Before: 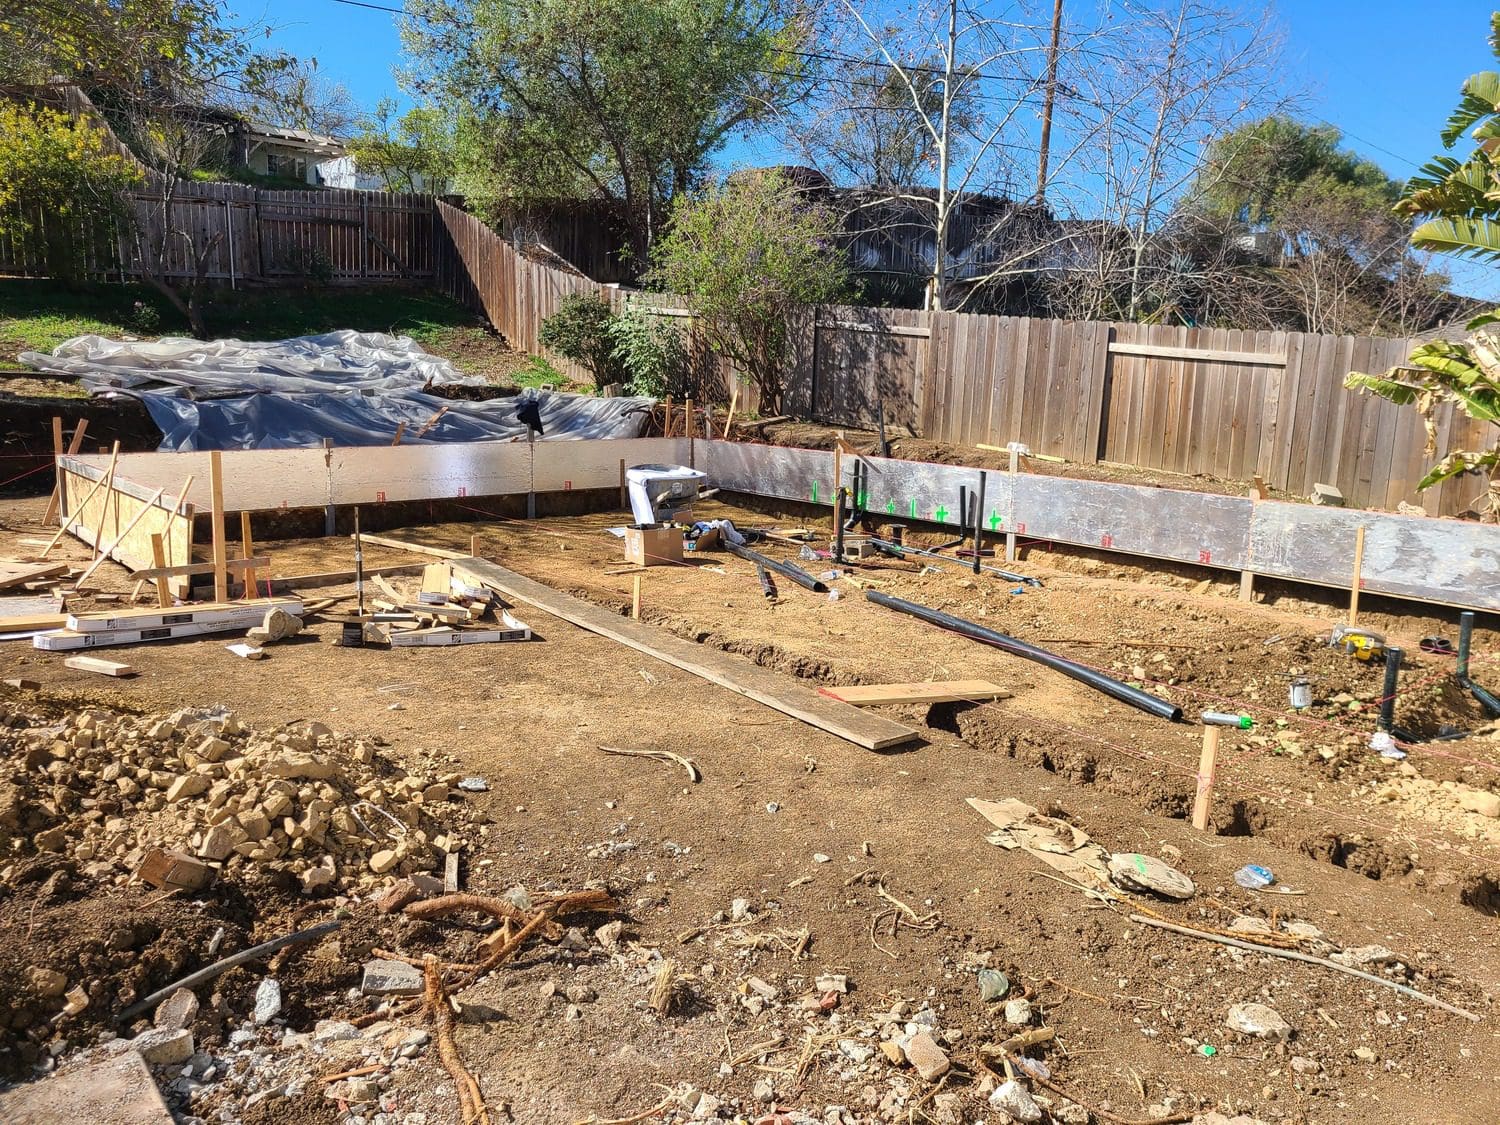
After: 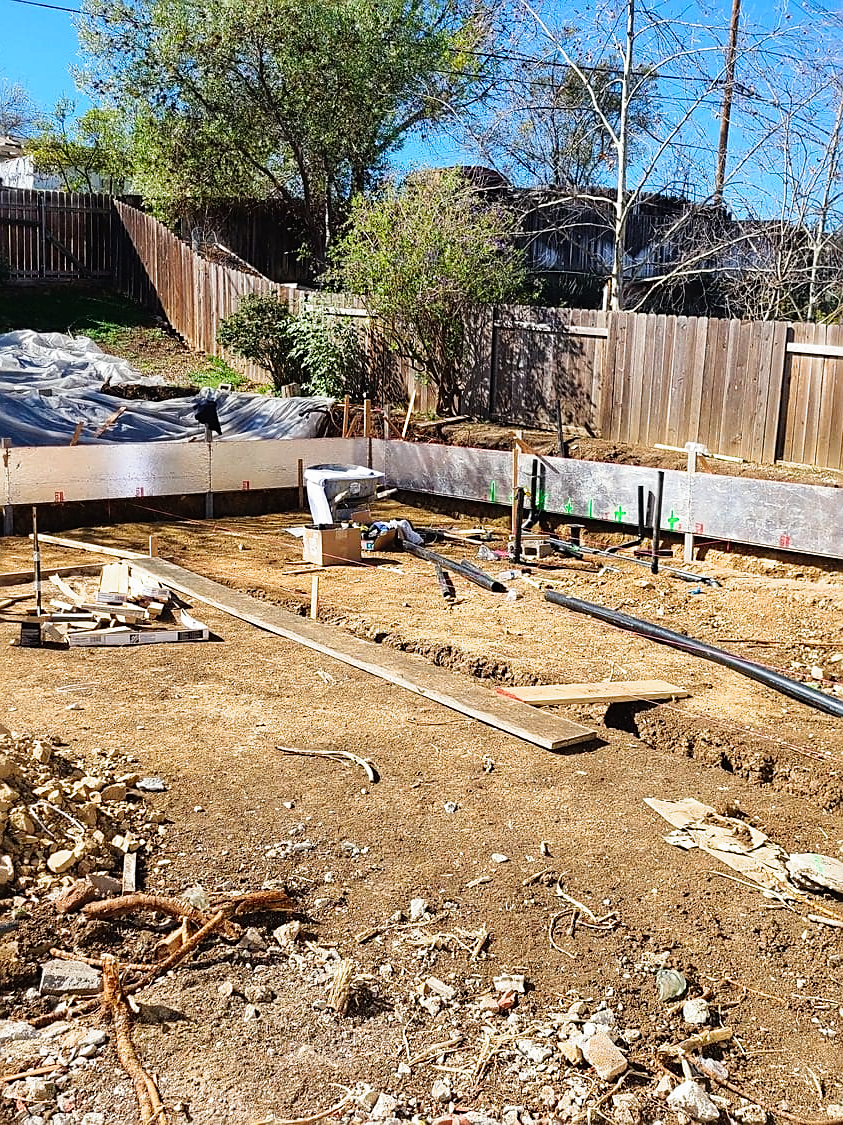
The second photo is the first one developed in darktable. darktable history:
exposure: black level correction -0.016, exposure -1.018 EV, compensate highlight preservation false
filmic rgb: middle gray luminance 8.8%, black relative exposure -6.3 EV, white relative exposure 2.7 EV, threshold 6 EV, target black luminance 0%, hardness 4.74, latitude 73.47%, contrast 1.332, shadows ↔ highlights balance 10.13%, add noise in highlights 0, preserve chrominance no, color science v3 (2019), use custom middle-gray values true, iterations of high-quality reconstruction 0, contrast in highlights soft, enable highlight reconstruction true
crop: left 21.496%, right 22.254%
sharpen: on, module defaults
